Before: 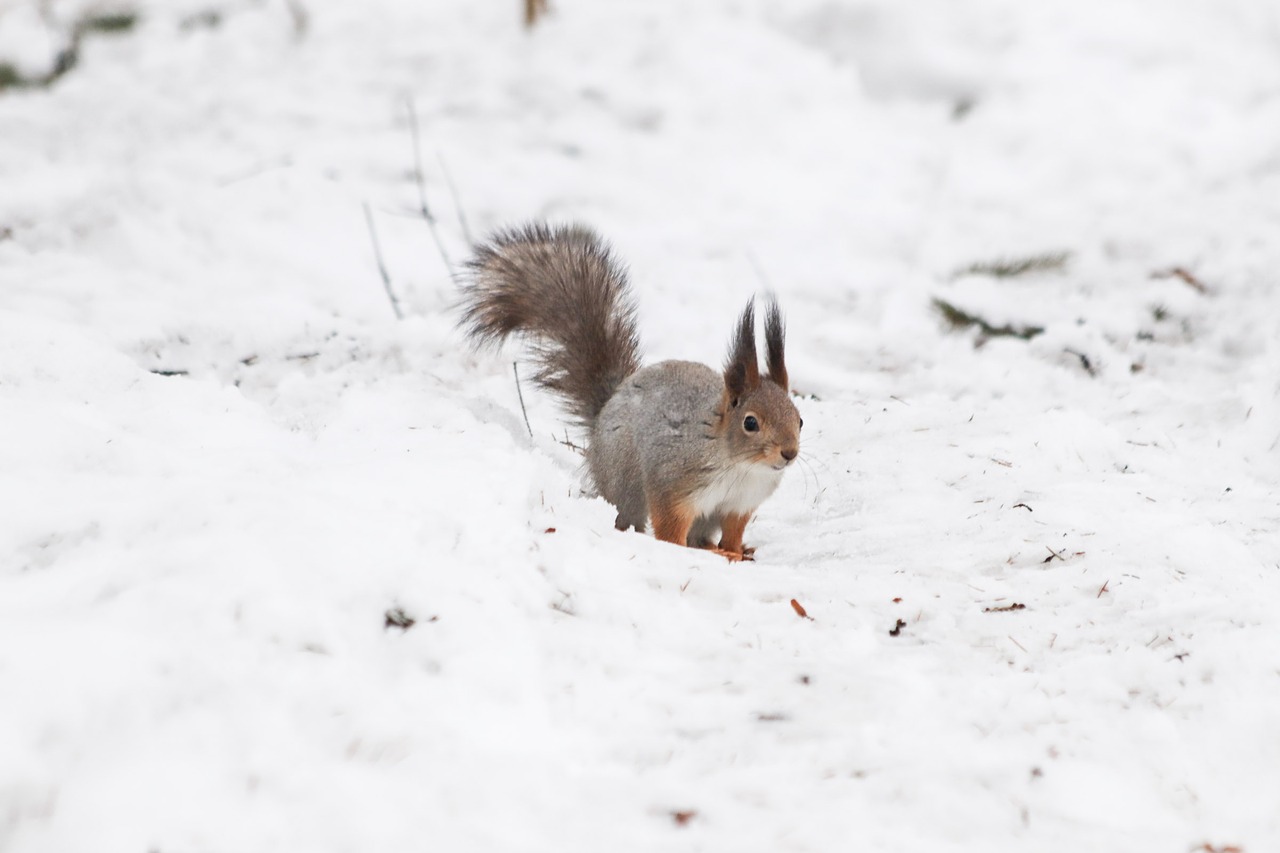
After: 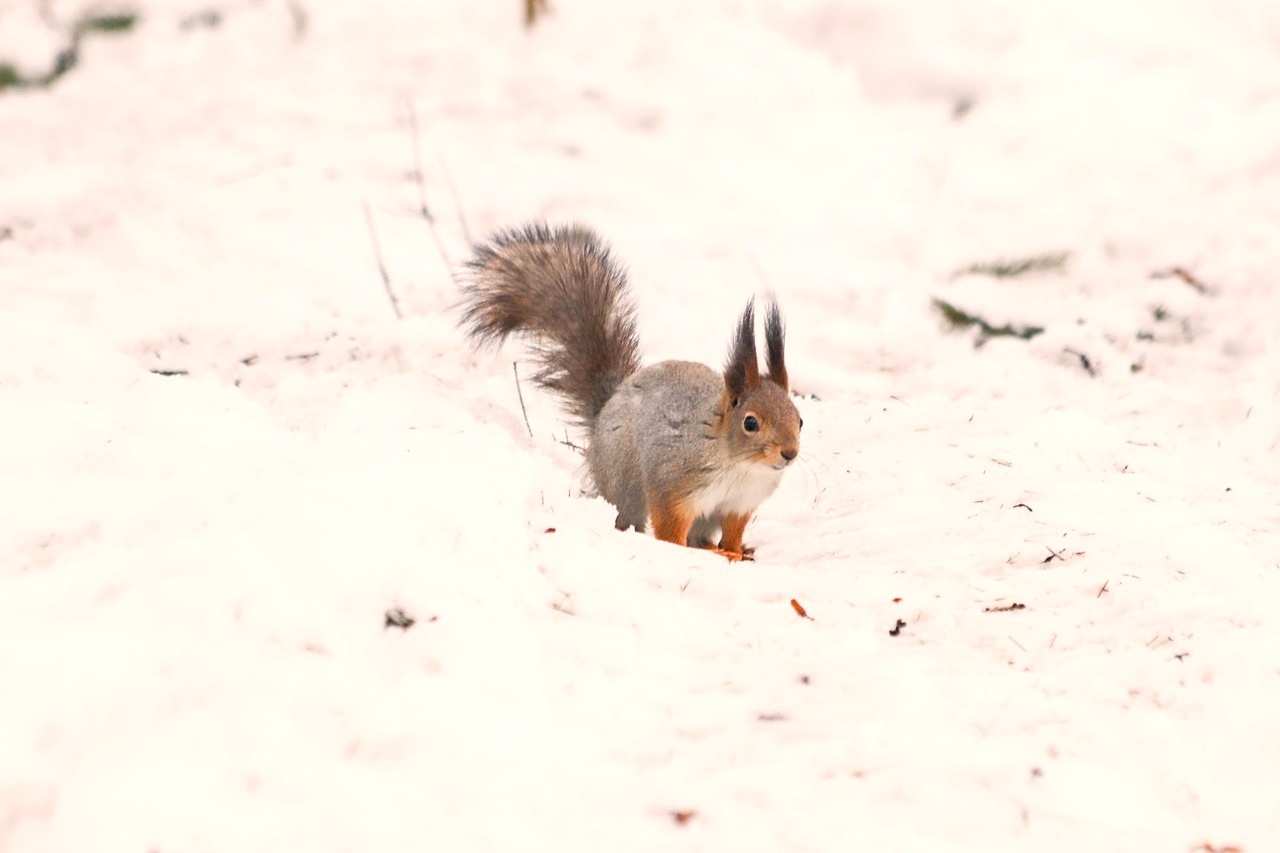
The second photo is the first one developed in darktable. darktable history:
color balance rgb: highlights gain › chroma 3.121%, highlights gain › hue 56.12°, perceptual saturation grading › global saturation 9.342%, perceptual saturation grading › highlights -13.329%, perceptual saturation grading › mid-tones 14.475%, perceptual saturation grading › shadows 23.258%
contrast brightness saturation: contrast 0.073, brightness 0.075, saturation 0.183
levels: levels [0.016, 0.484, 0.953]
